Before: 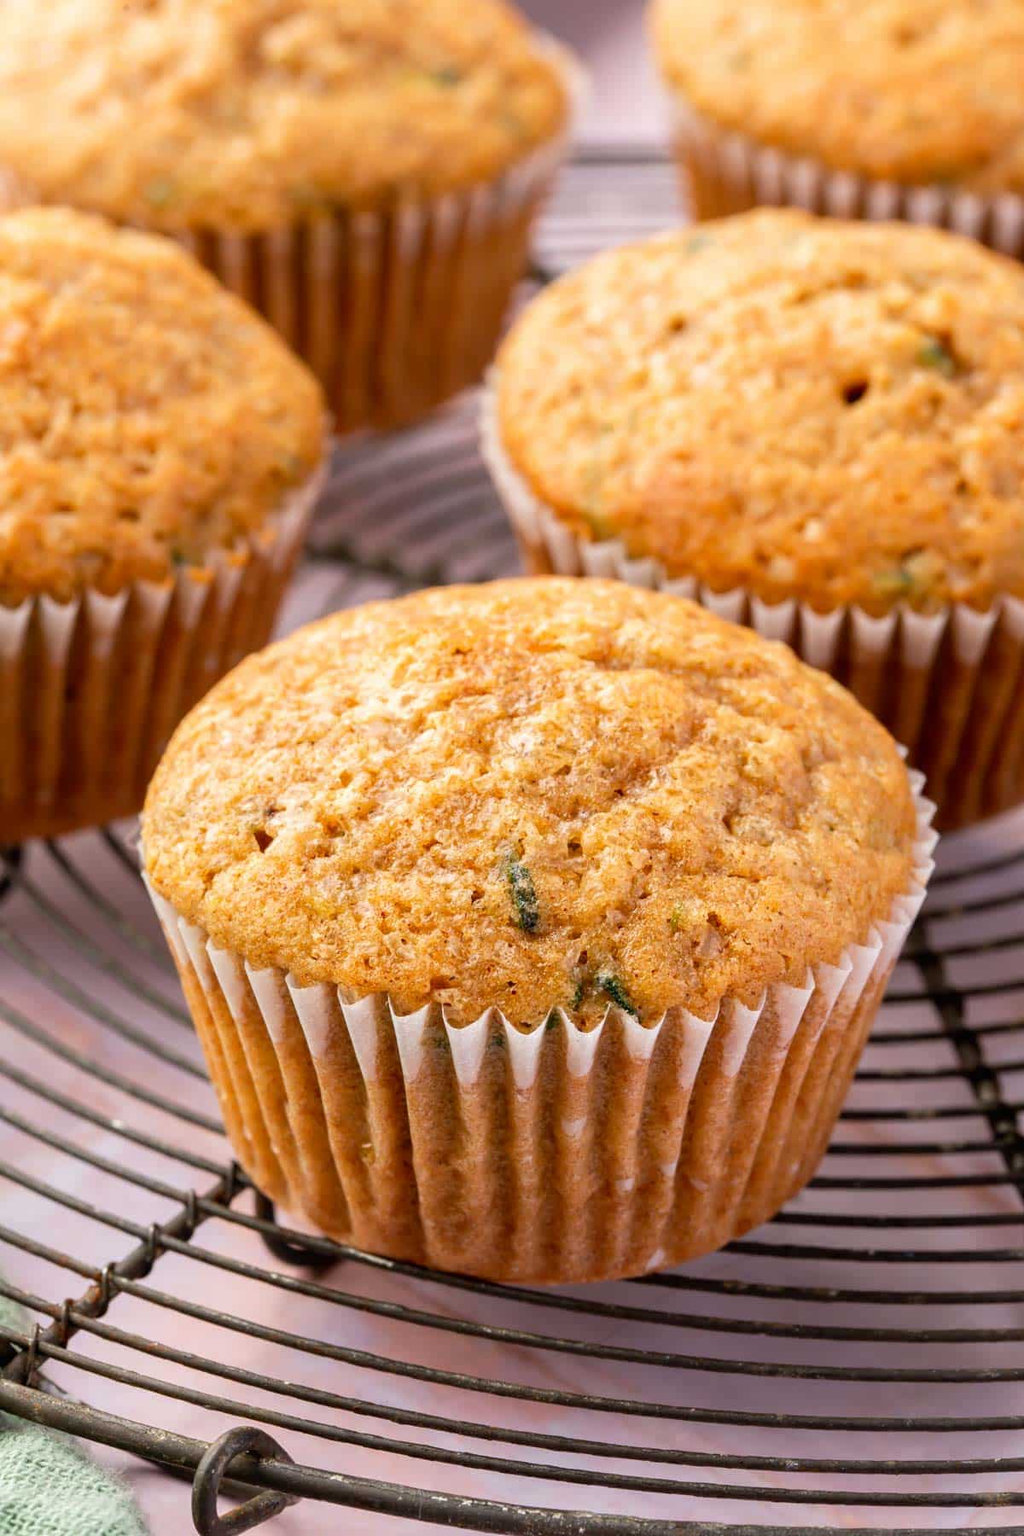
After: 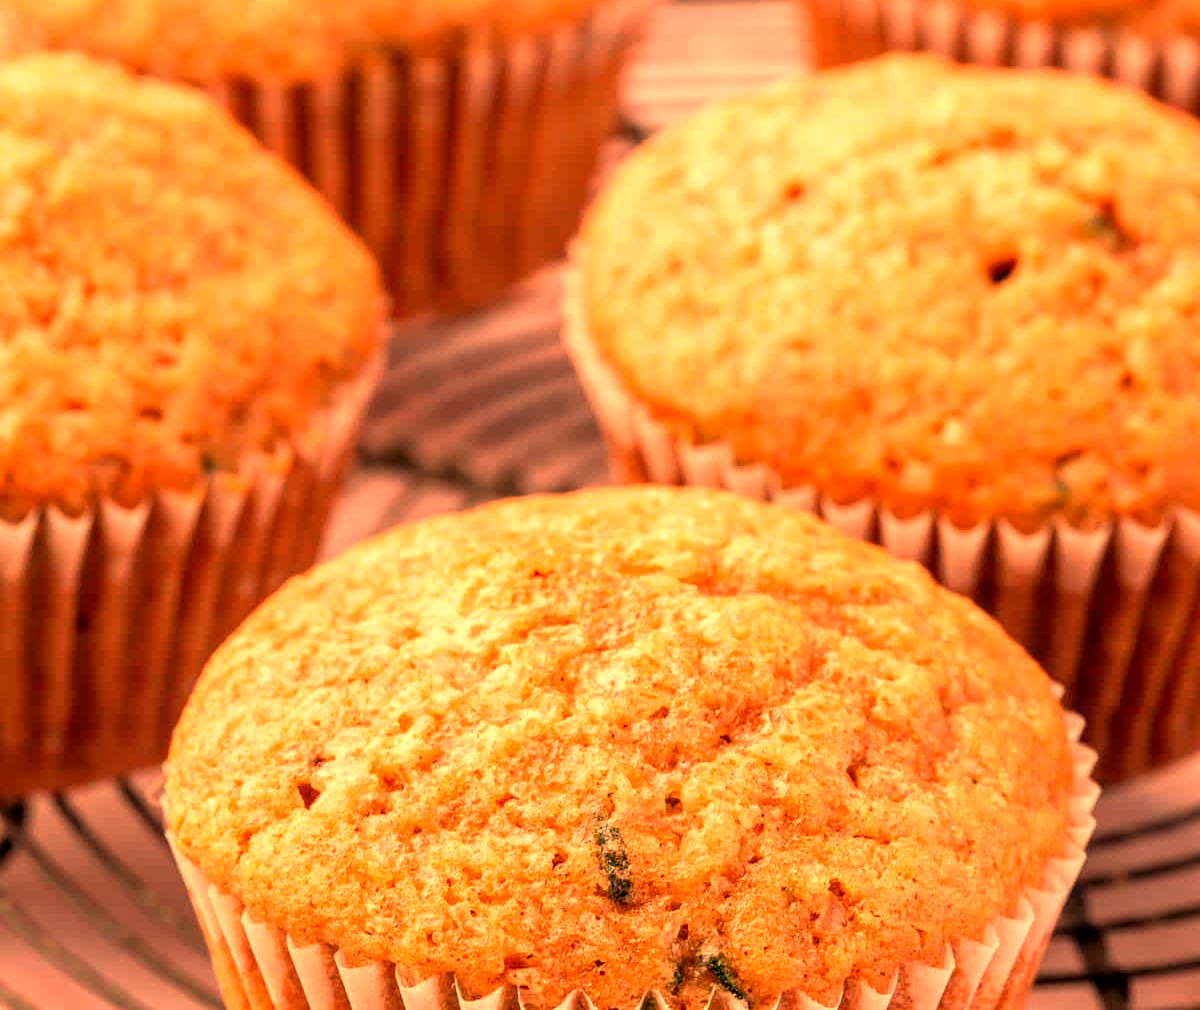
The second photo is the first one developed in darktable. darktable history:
white balance: red 1.467, blue 0.684
crop and rotate: top 10.605%, bottom 33.274%
local contrast: on, module defaults
rotate and perspective: crop left 0, crop top 0
